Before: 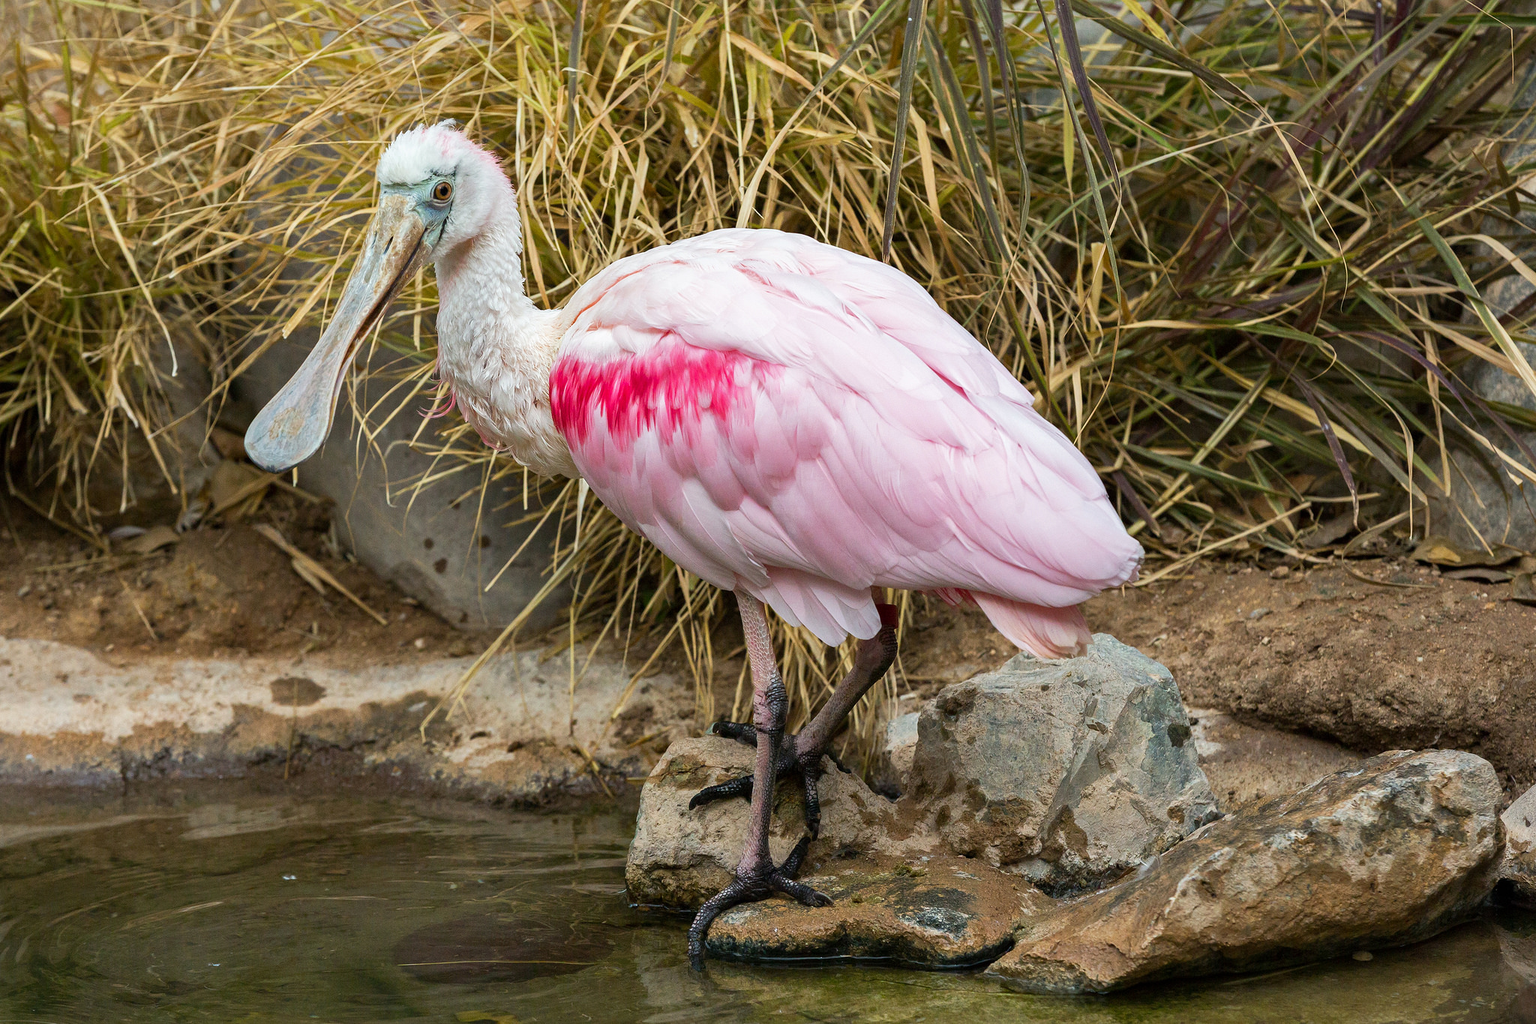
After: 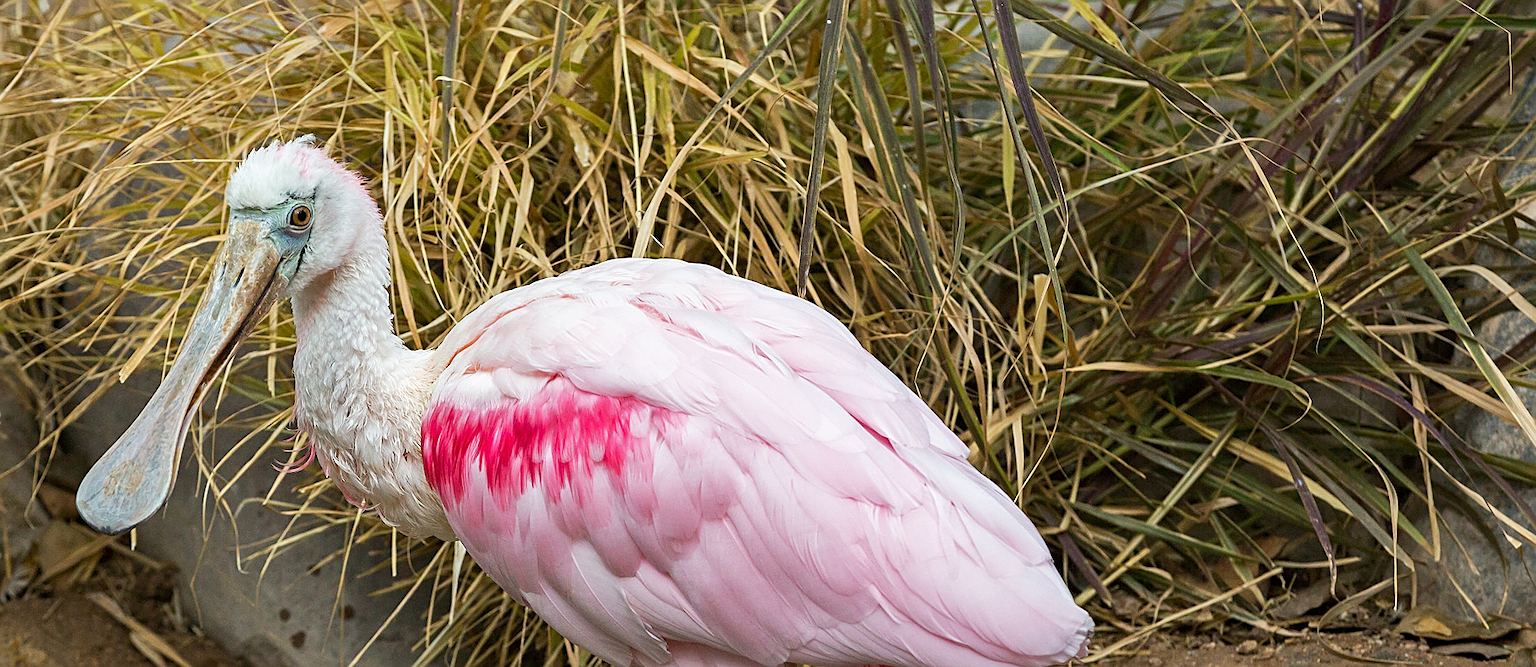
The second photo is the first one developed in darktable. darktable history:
sharpen: amount 0.495
crop and rotate: left 11.548%, bottom 42.286%
